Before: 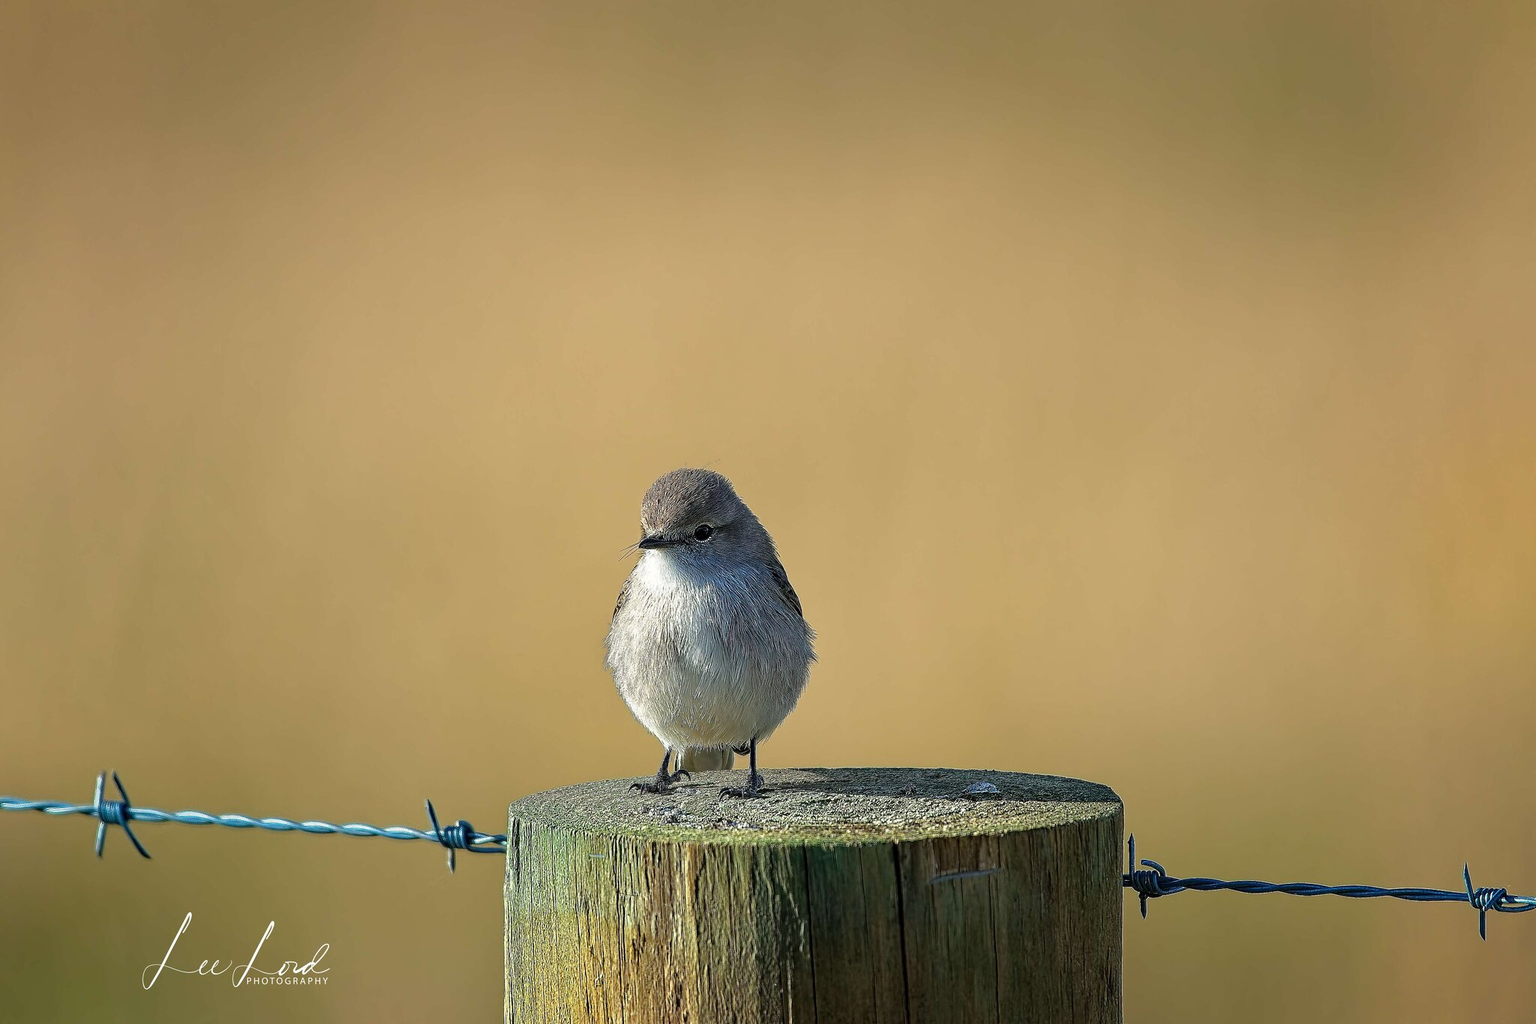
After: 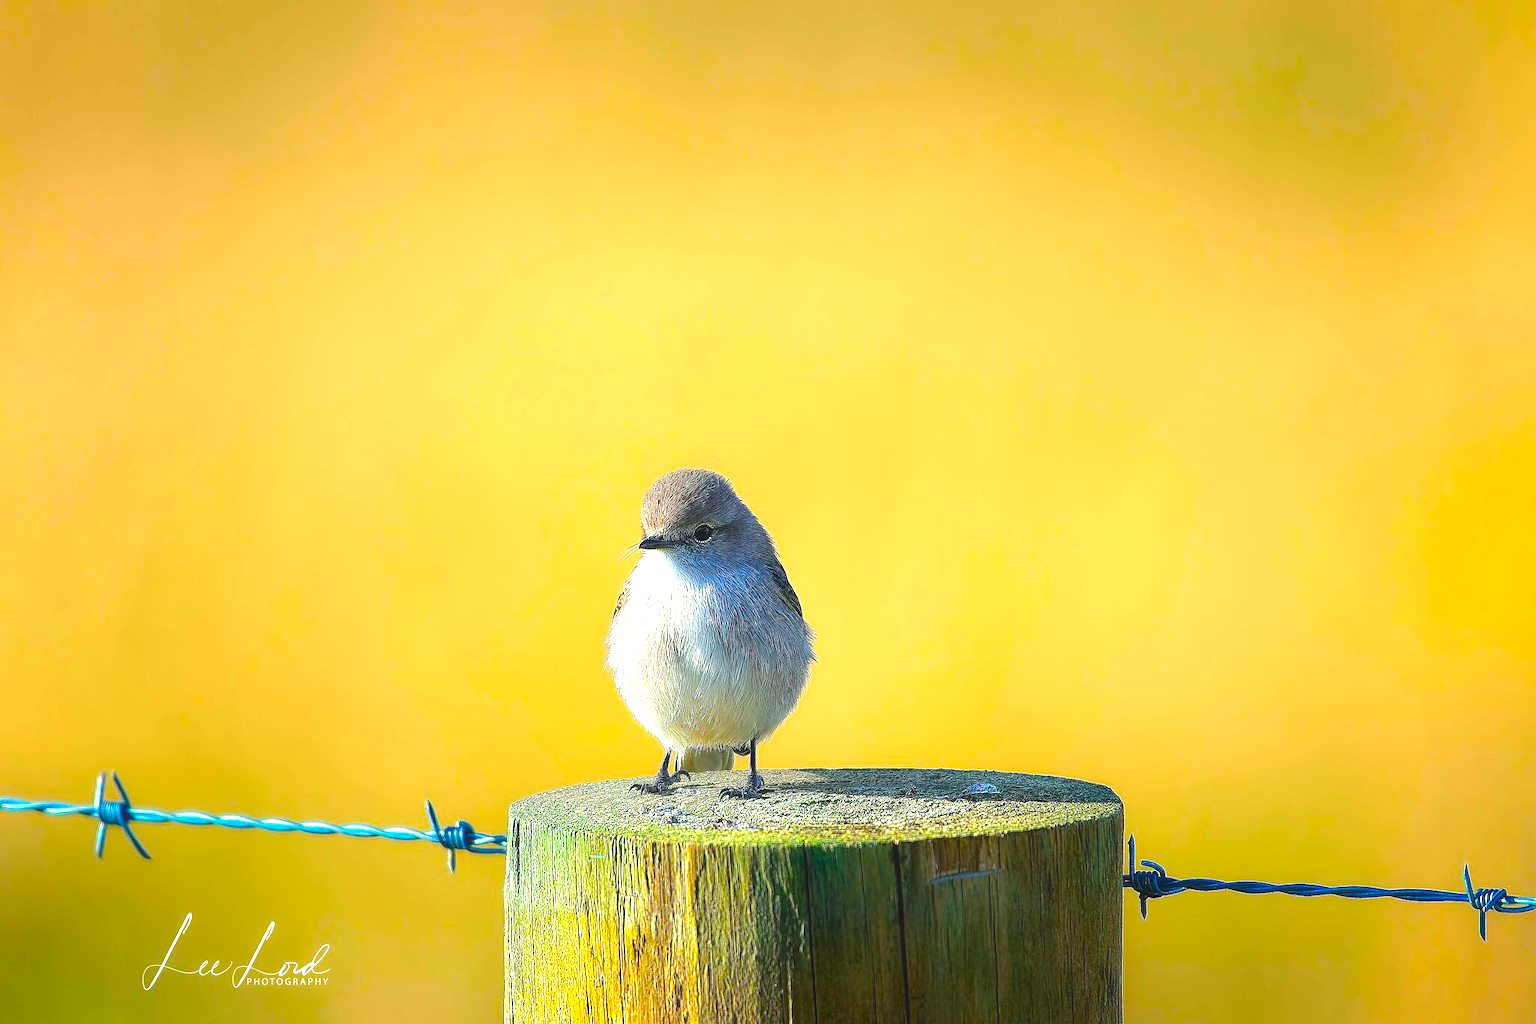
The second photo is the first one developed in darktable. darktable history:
contrast equalizer: octaves 7, y [[0.5, 0.501, 0.525, 0.597, 0.58, 0.514], [0.5 ×6], [0.5 ×6], [0 ×6], [0 ×6]], mix -0.992
color balance rgb: shadows lift › chroma 2.04%, shadows lift › hue 249.73°, linear chroma grading › global chroma 15.658%, perceptual saturation grading › global saturation 29.423%, perceptual brilliance grading › global brilliance 30.152%, perceptual brilliance grading › highlights 11.867%, perceptual brilliance grading › mid-tones 24.519%, contrast -10.391%
